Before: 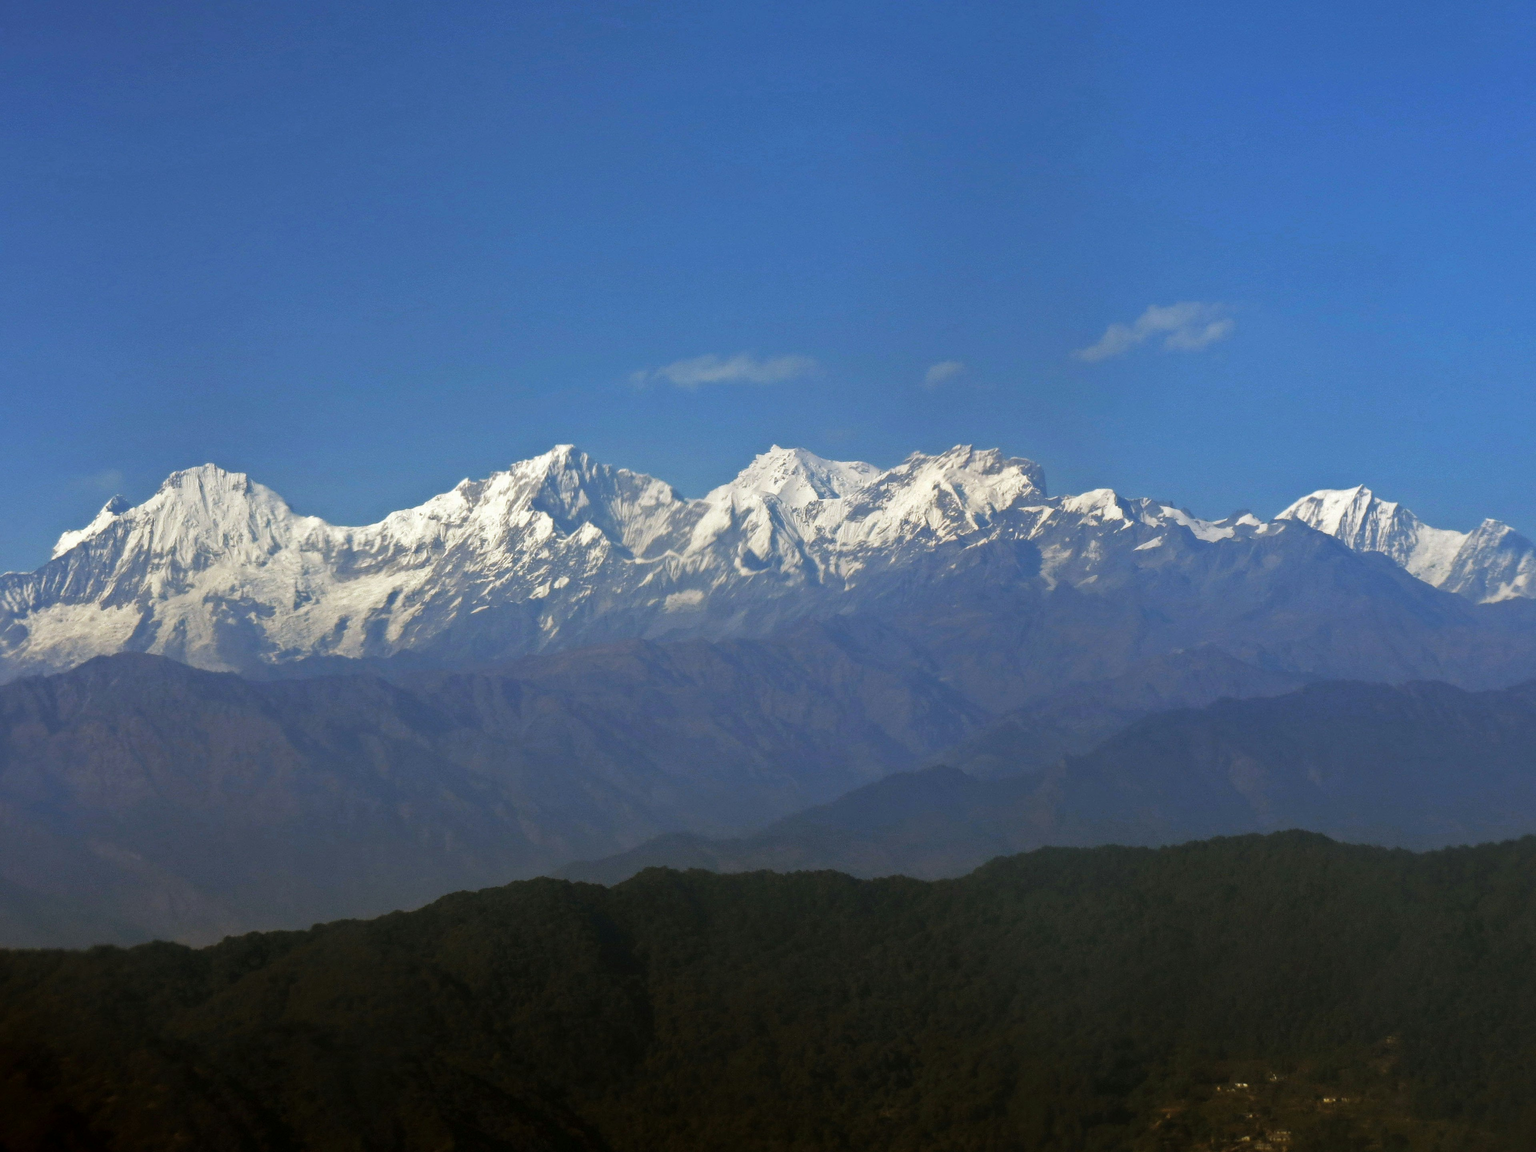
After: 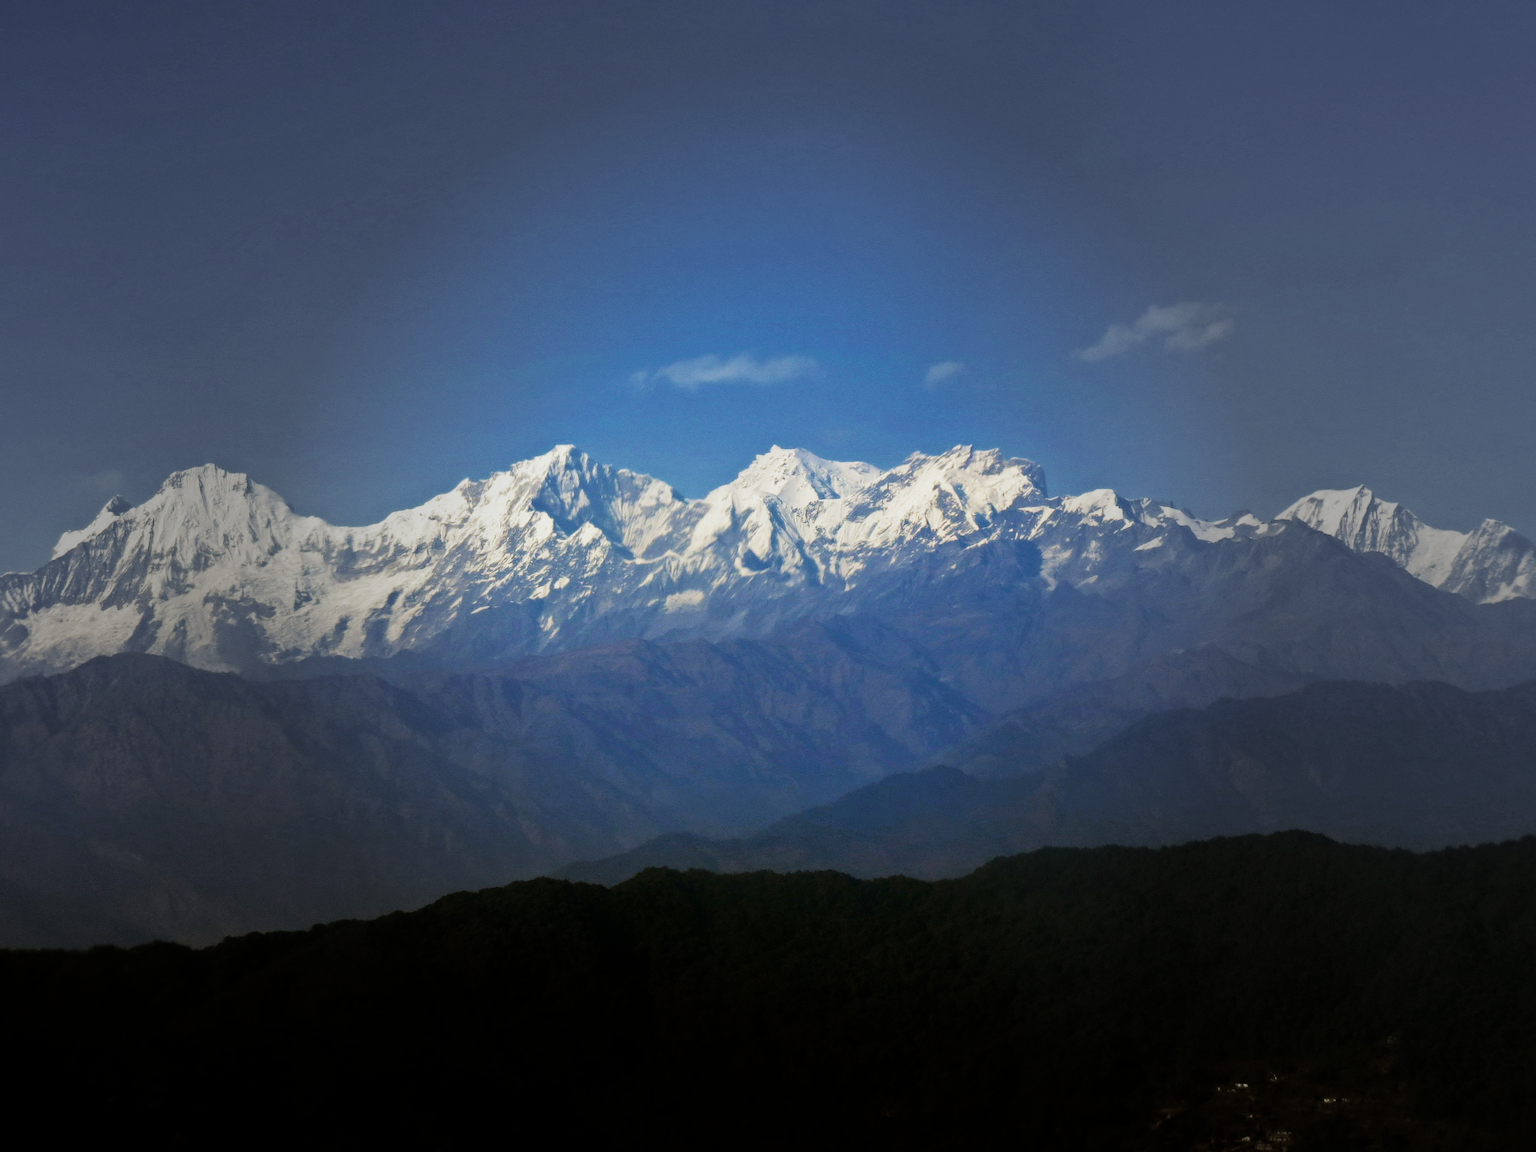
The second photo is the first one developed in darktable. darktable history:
contrast brightness saturation: contrast 0.199, brightness -0.109, saturation 0.1
vignetting: fall-off start 31.02%, fall-off radius 34.77%
velvia: on, module defaults
exposure: exposure 0.437 EV, compensate exposure bias true, compensate highlight preservation false
filmic rgb: black relative exposure -7.97 EV, white relative exposure 4.05 EV, hardness 4.15, add noise in highlights 0.002, color science v3 (2019), use custom middle-gray values true, contrast in highlights soft
